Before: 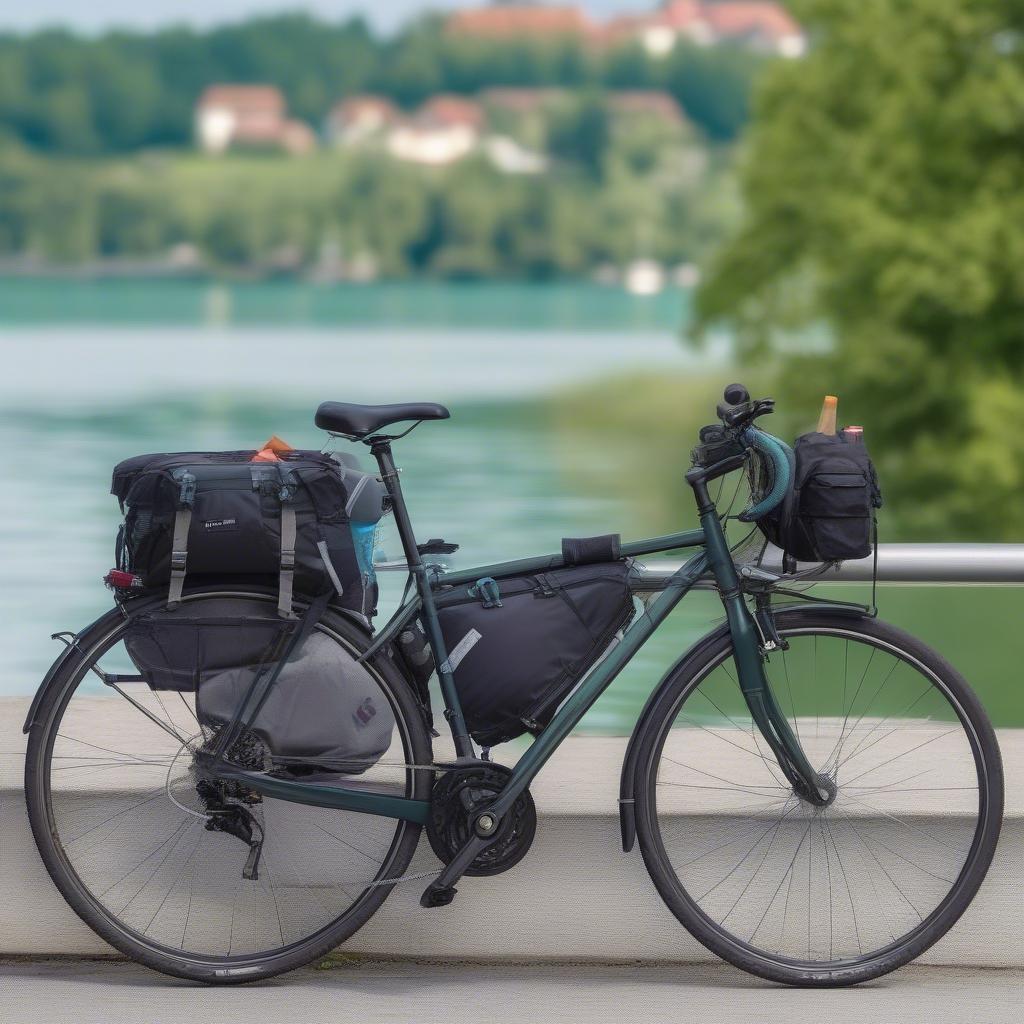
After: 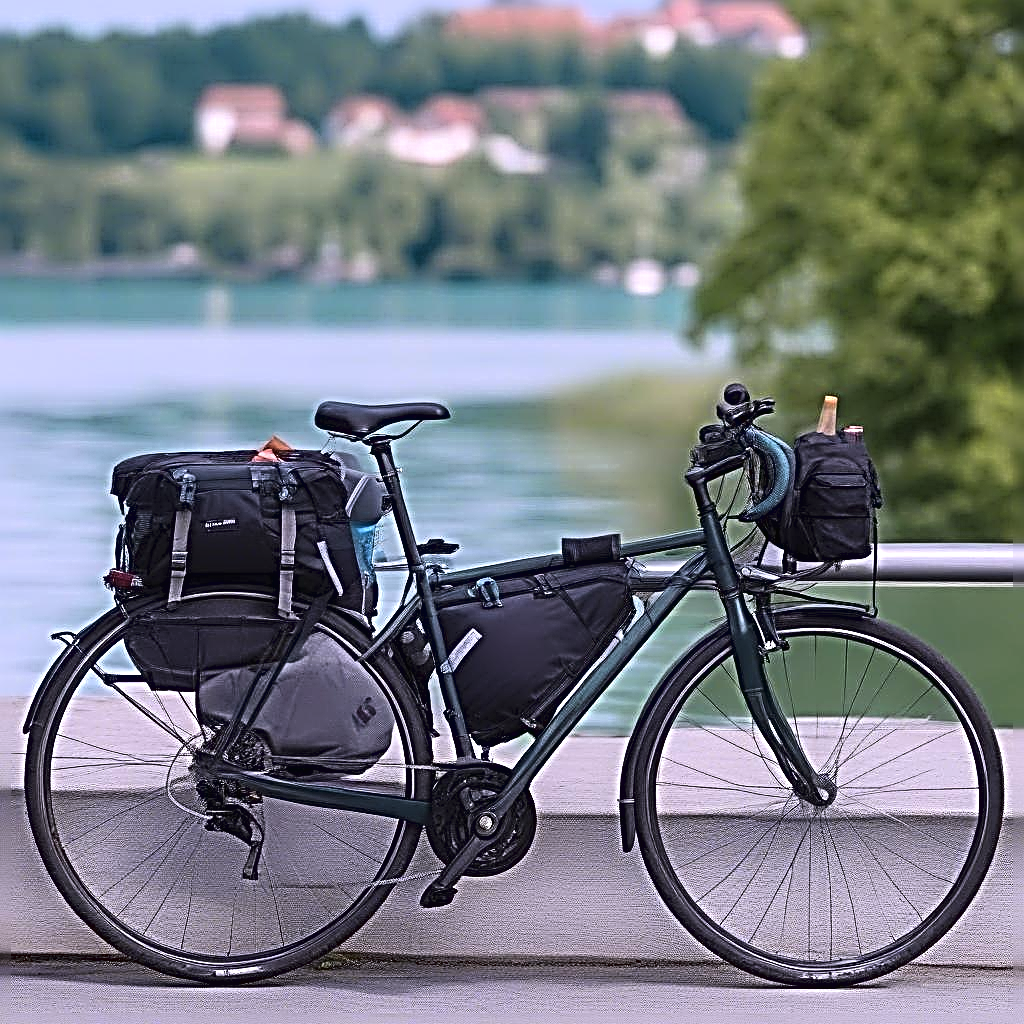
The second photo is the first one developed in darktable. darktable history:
white balance: red 1.042, blue 1.17
tone curve: curves: ch0 [(0.016, 0.011) (0.204, 0.146) (0.515, 0.476) (0.78, 0.795) (1, 0.981)], color space Lab, linked channels, preserve colors none
sharpen: radius 4.001, amount 2
